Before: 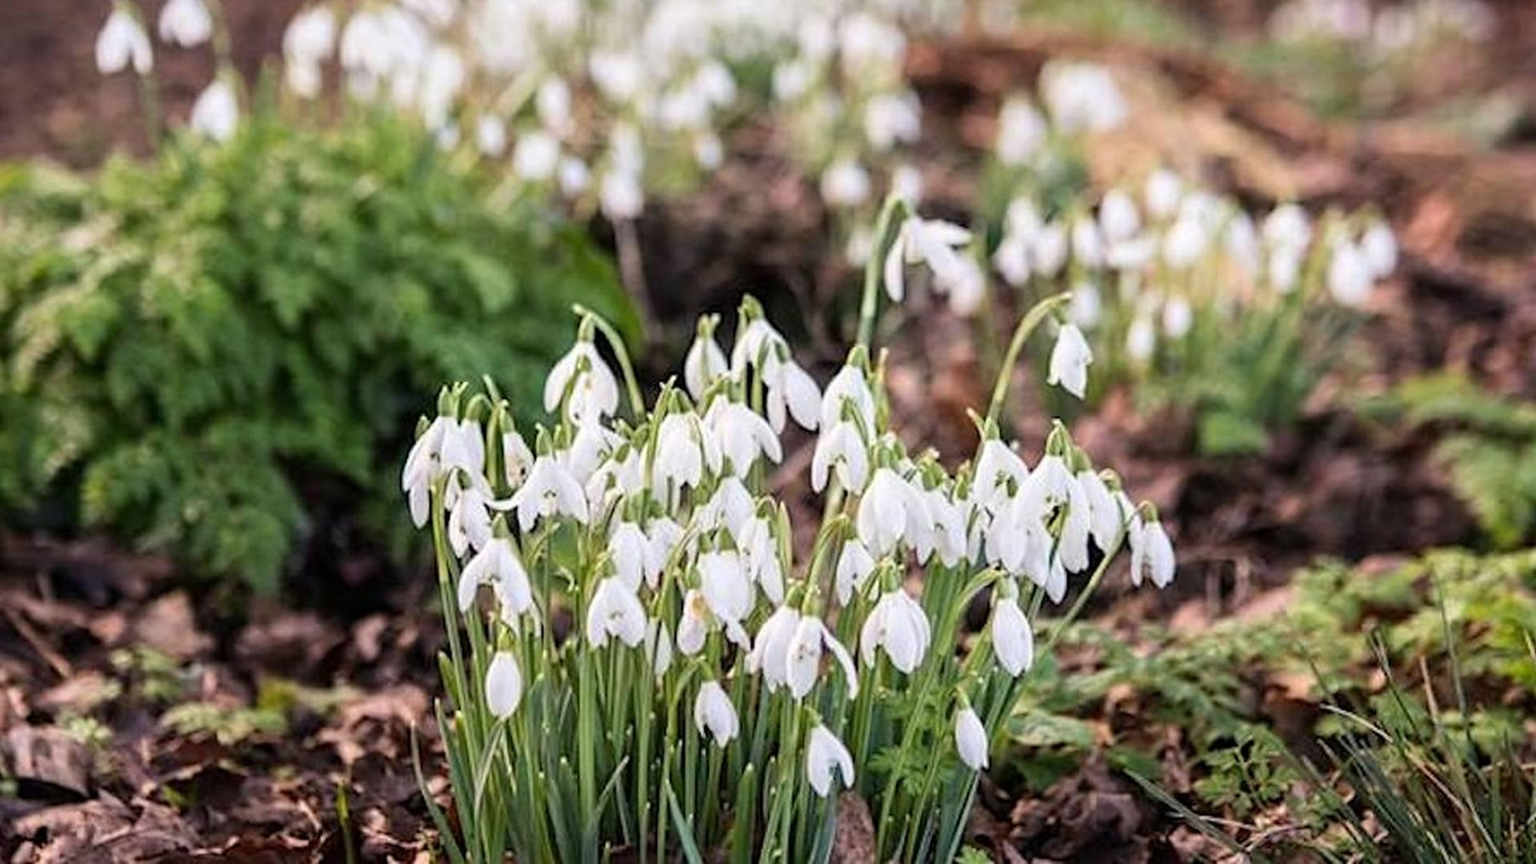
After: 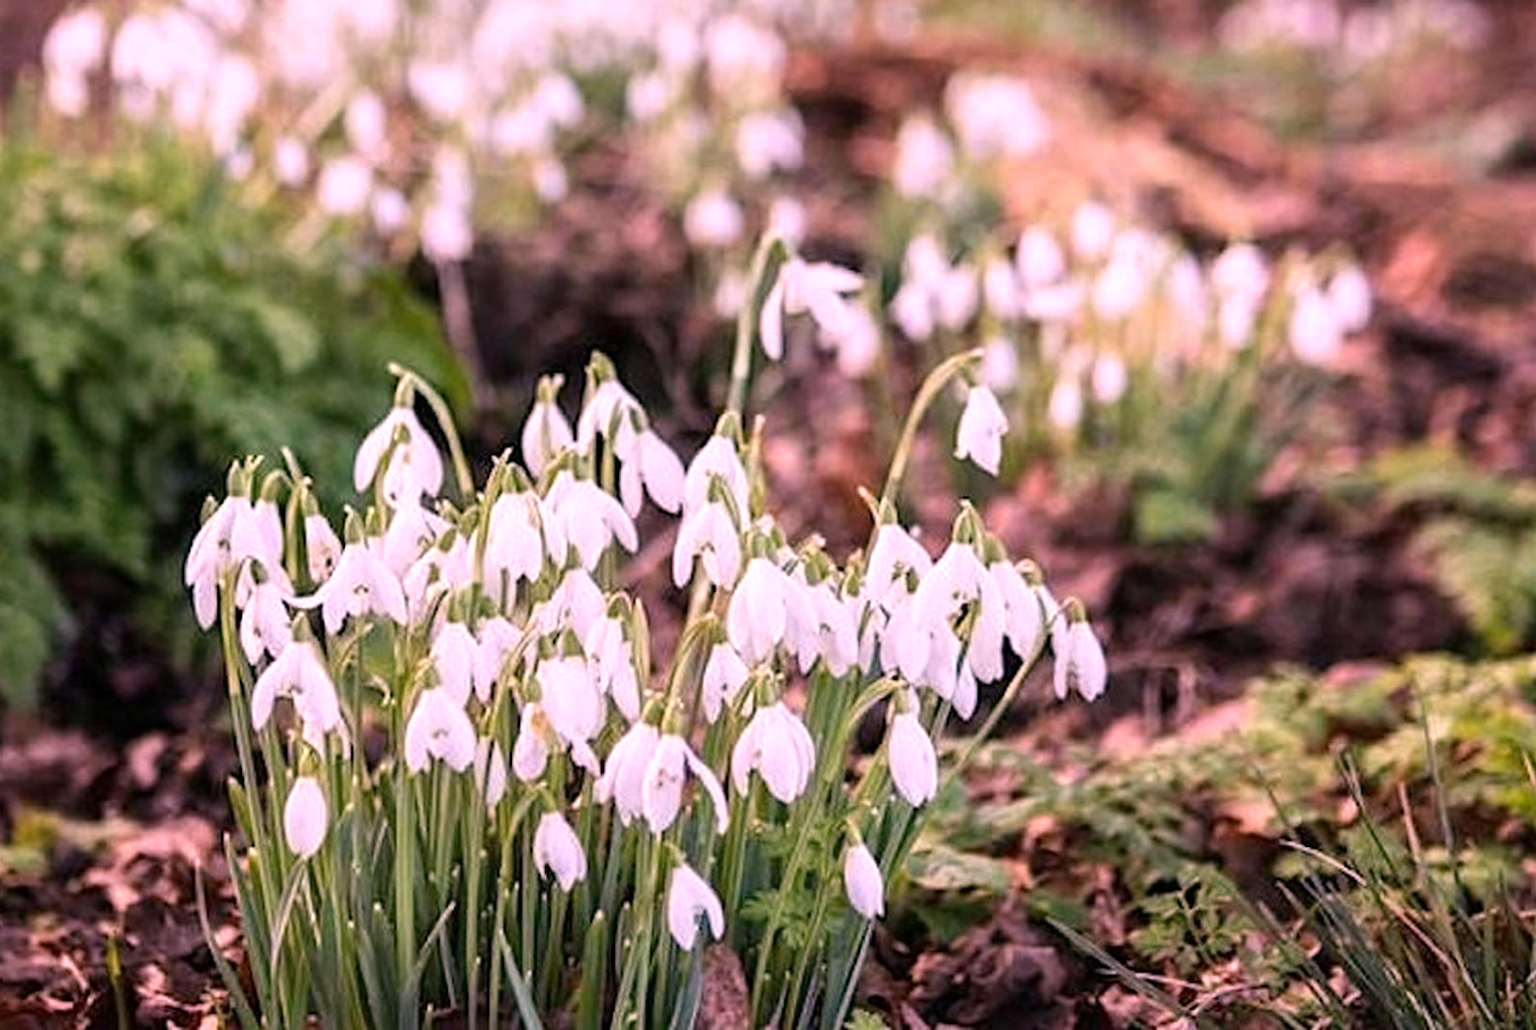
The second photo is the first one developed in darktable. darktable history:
crop: left 16.145%
white balance: red 1.188, blue 1.11
